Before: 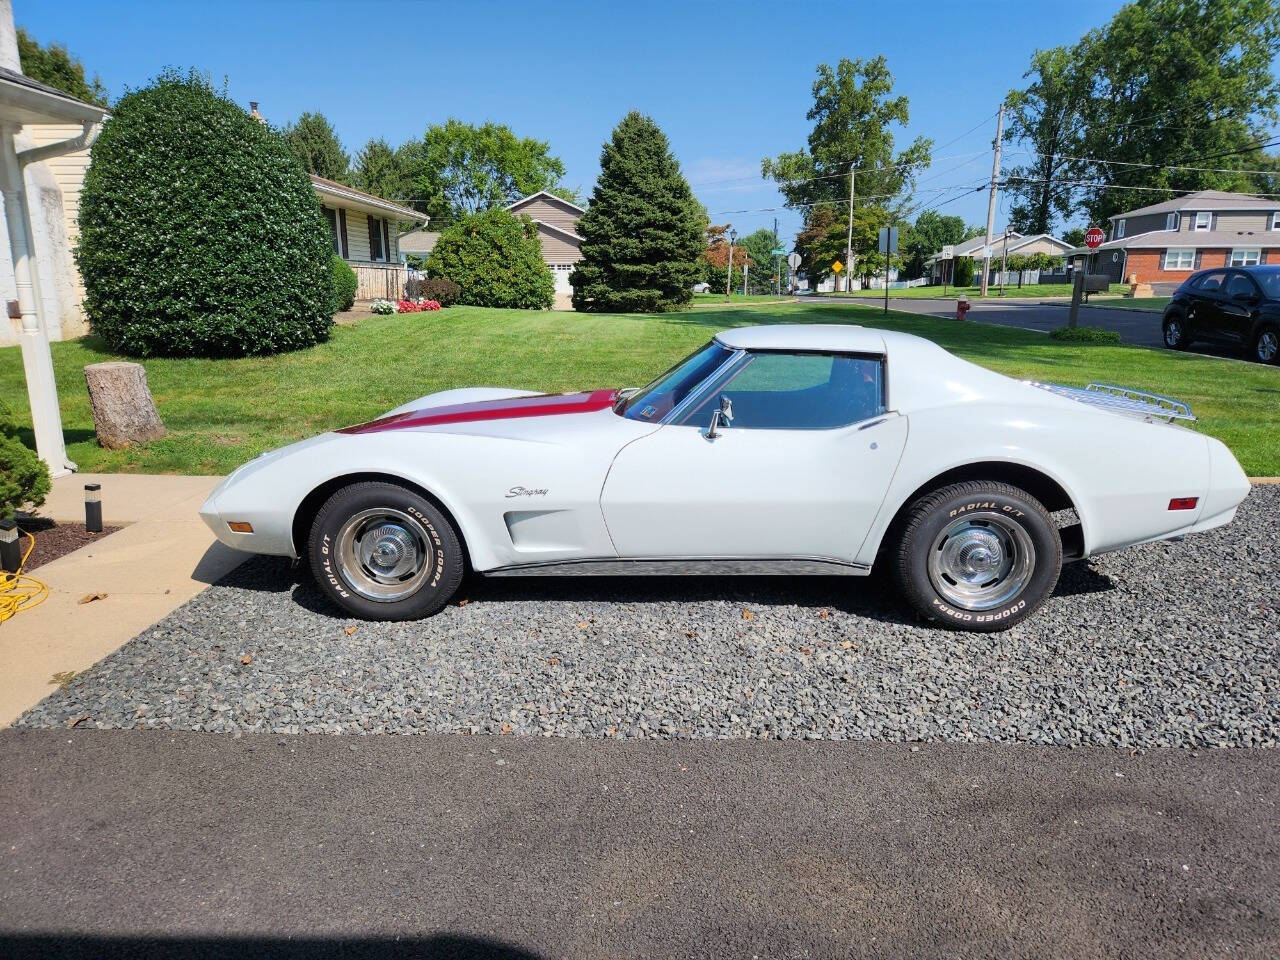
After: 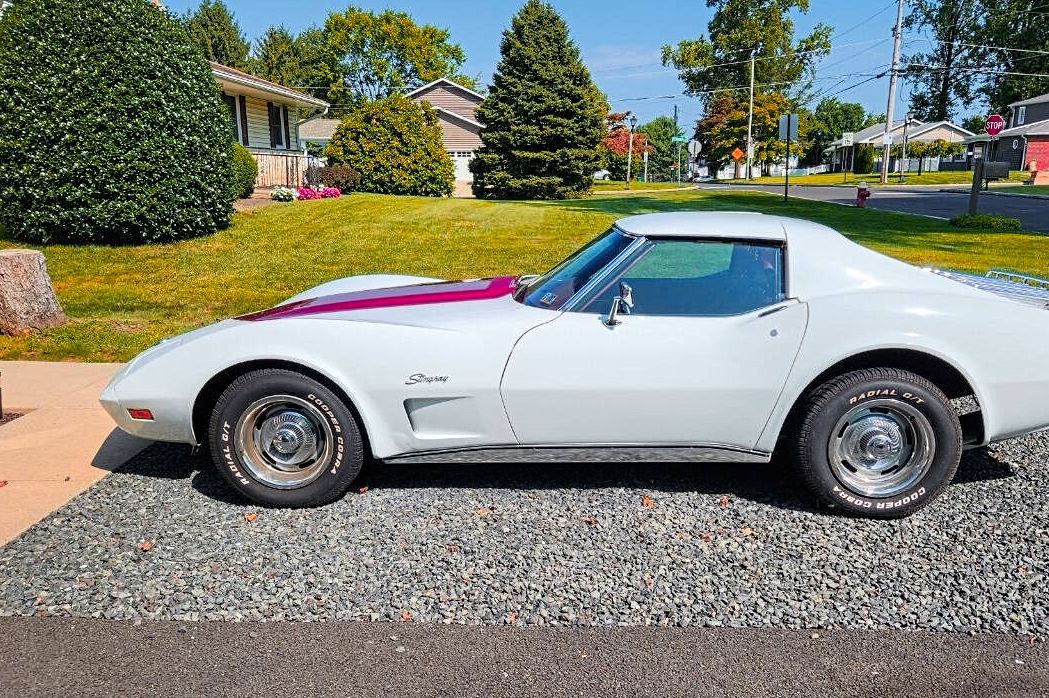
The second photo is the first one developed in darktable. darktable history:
exposure: exposure -0.041 EV, compensate highlight preservation false
contrast equalizer: y [[0.5, 0.5, 0.5, 0.539, 0.64, 0.611], [0.5 ×6], [0.5 ×6], [0 ×6], [0 ×6]]
crop: left 7.856%, top 11.836%, right 10.12%, bottom 15.387%
color zones: curves: ch1 [(0.24, 0.634) (0.75, 0.5)]; ch2 [(0.253, 0.437) (0.745, 0.491)], mix 102.12%
